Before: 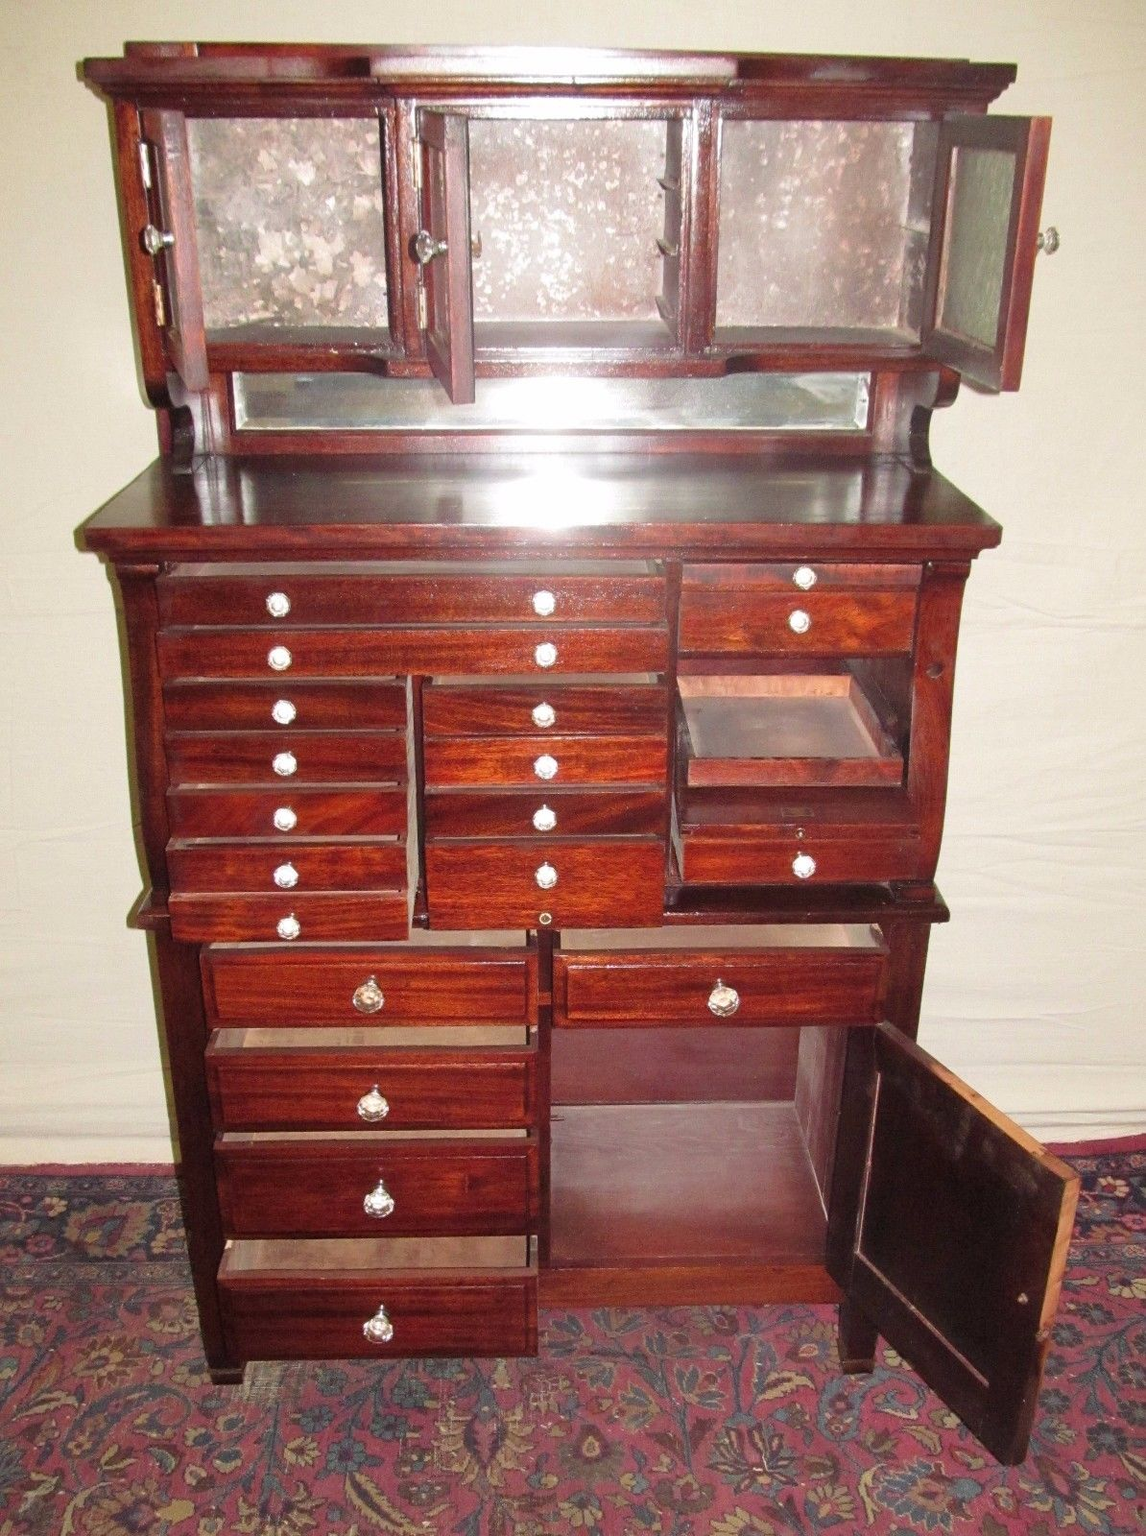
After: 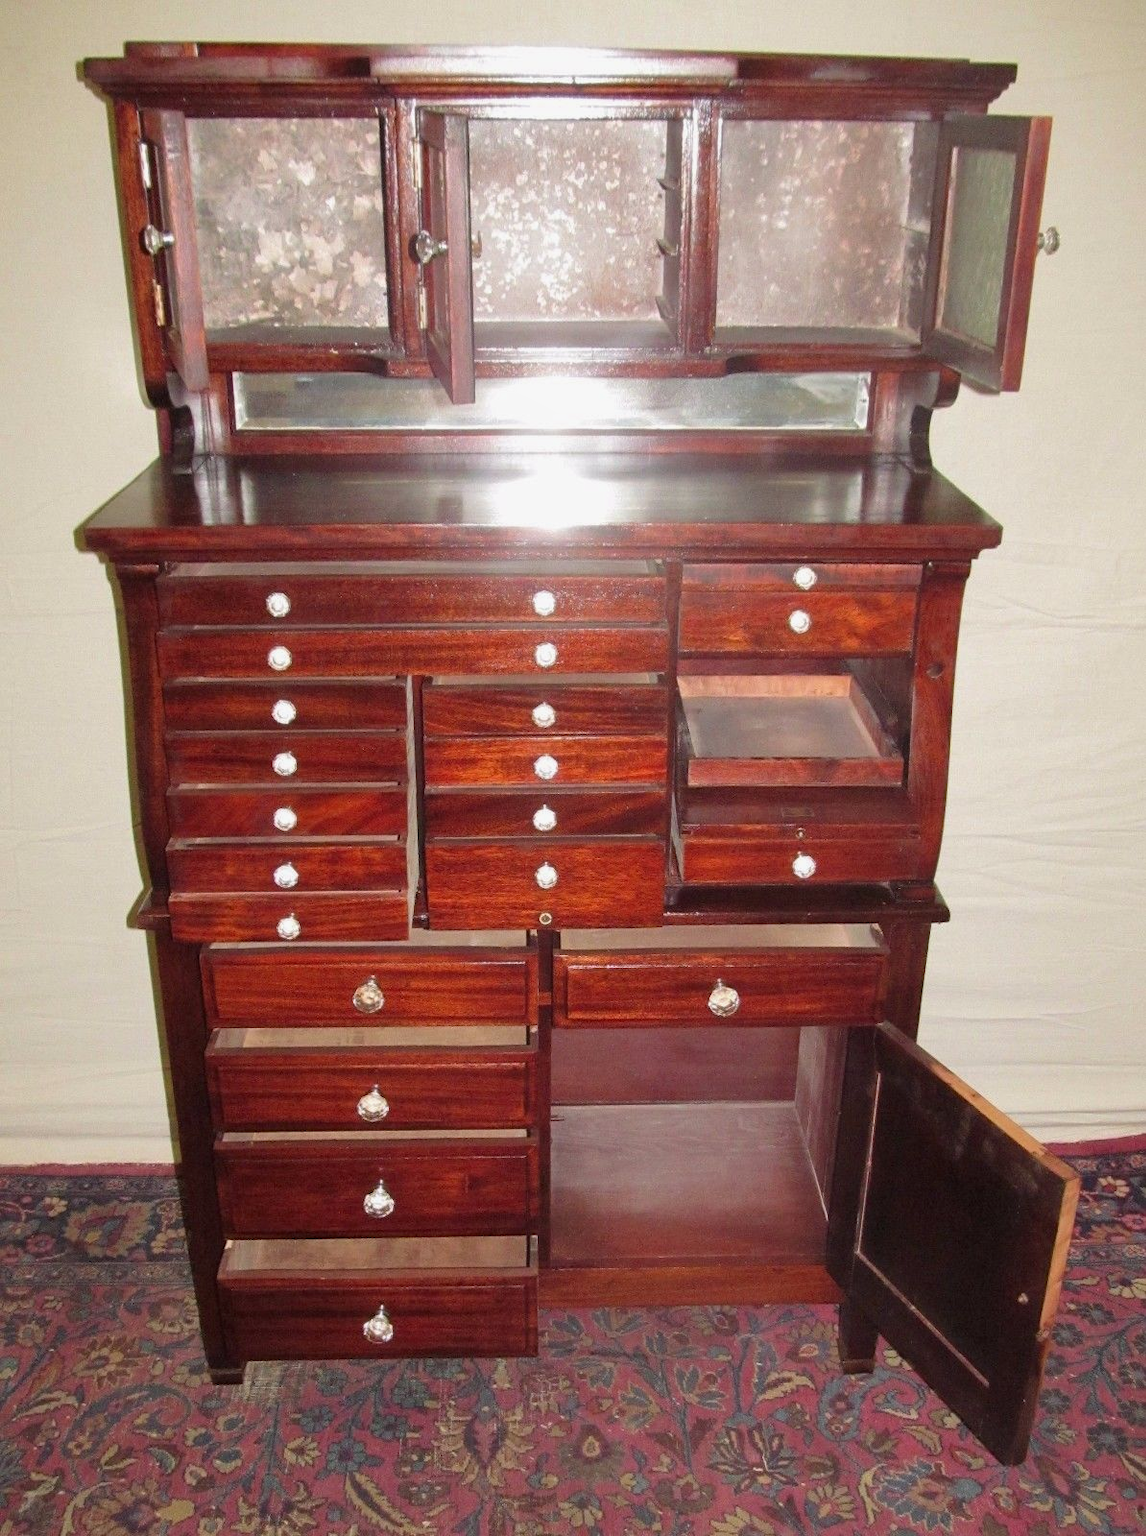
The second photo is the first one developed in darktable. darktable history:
shadows and highlights: shadows -20, white point adjustment -2, highlights -35
